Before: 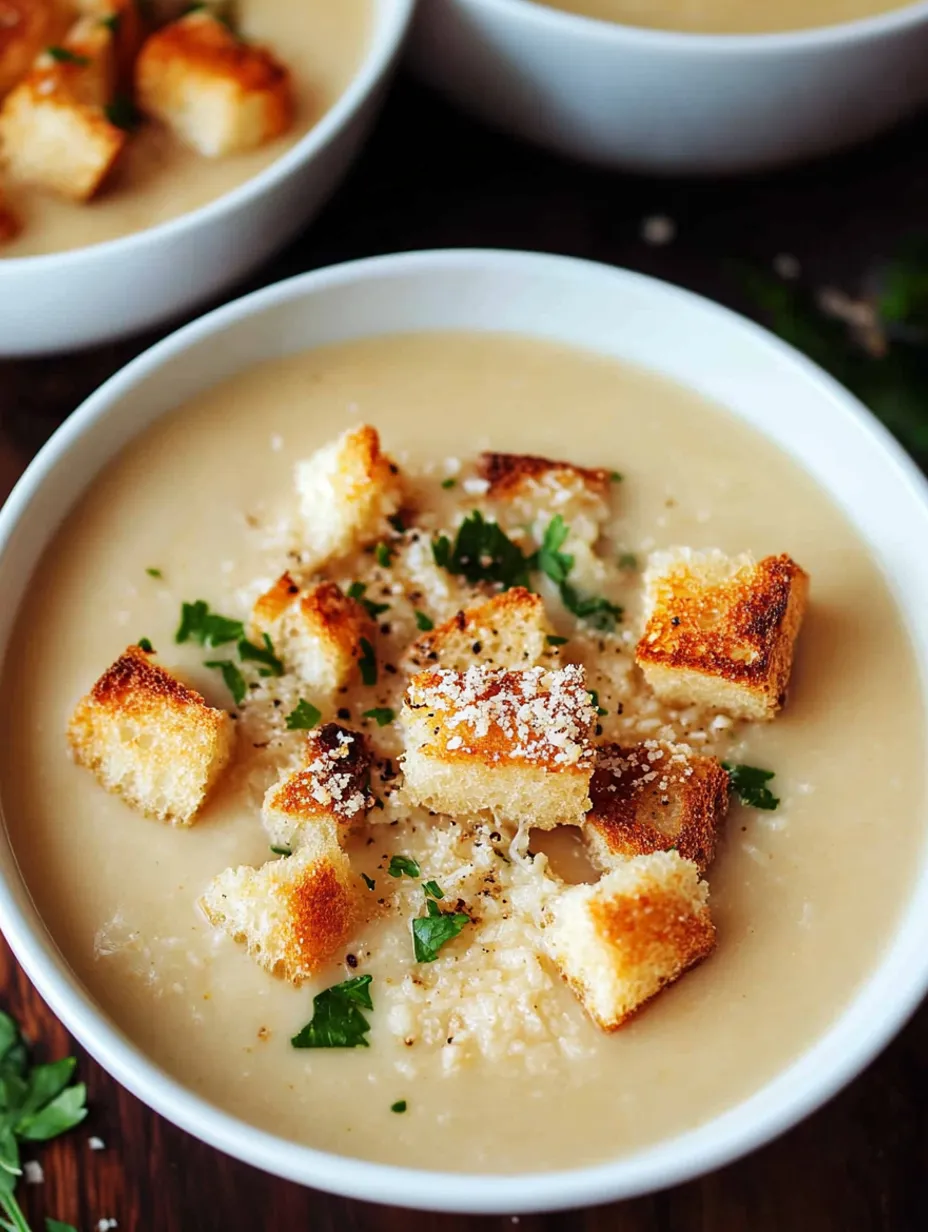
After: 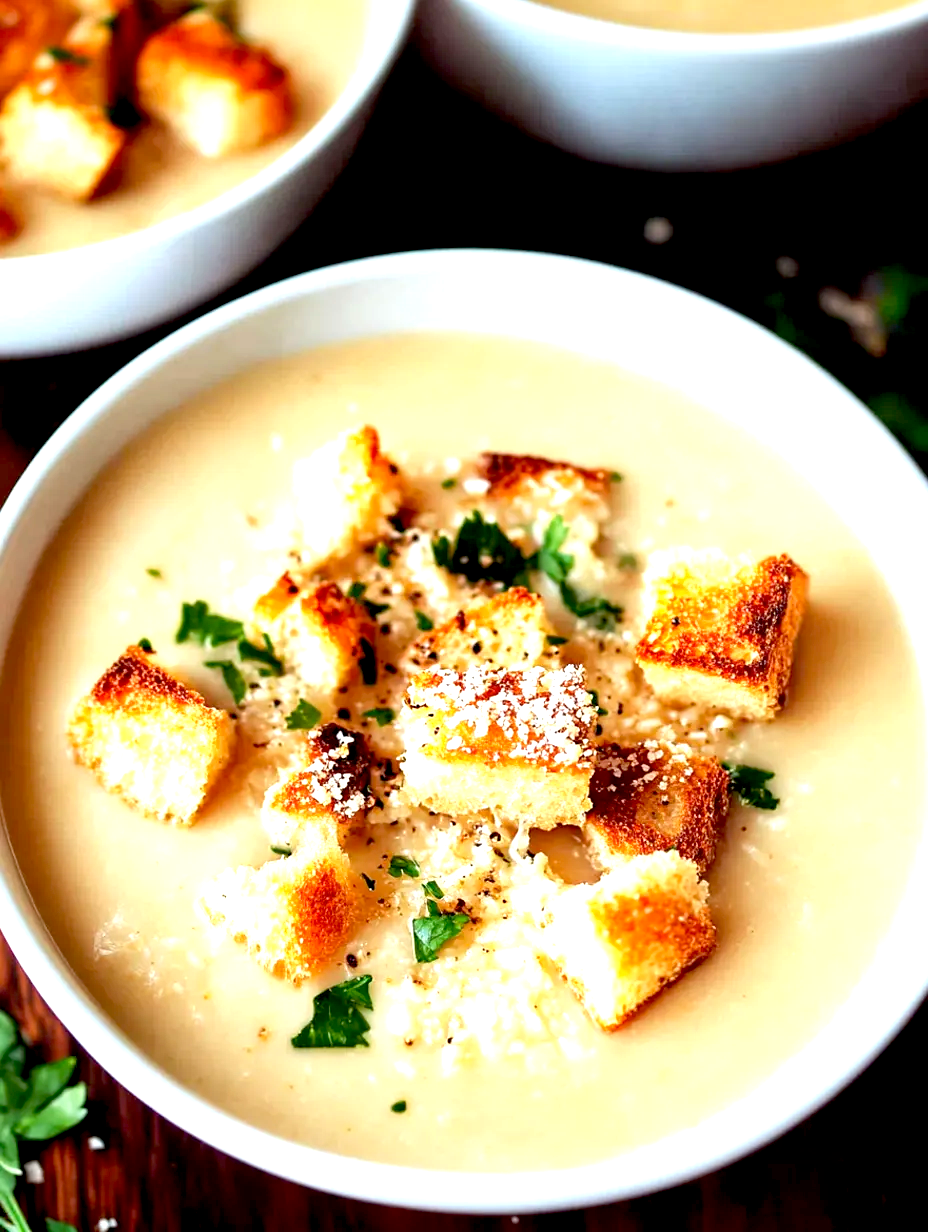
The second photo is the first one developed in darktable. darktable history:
exposure: black level correction 0.011, exposure 1.076 EV, compensate highlight preservation false
